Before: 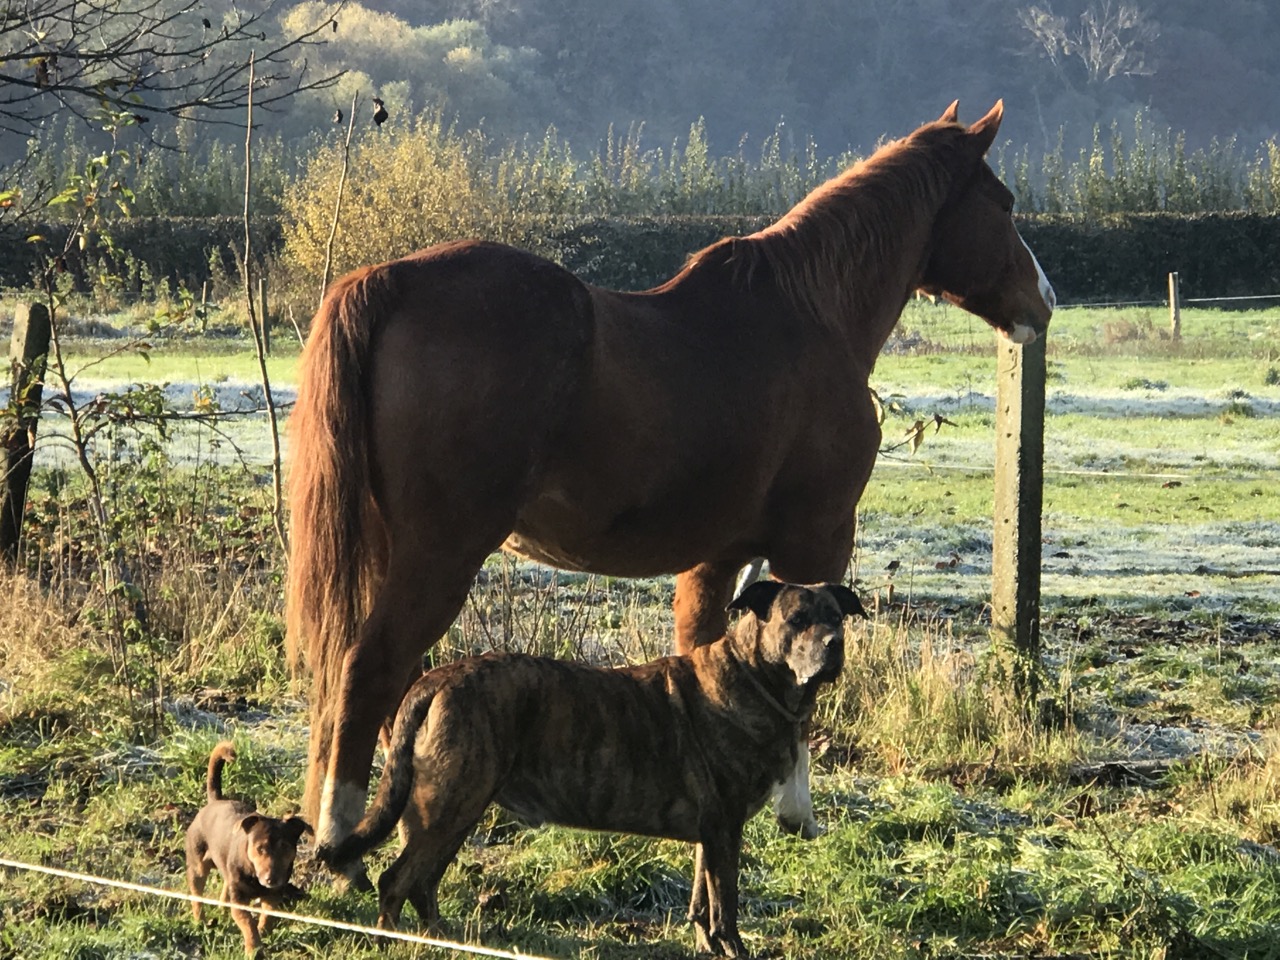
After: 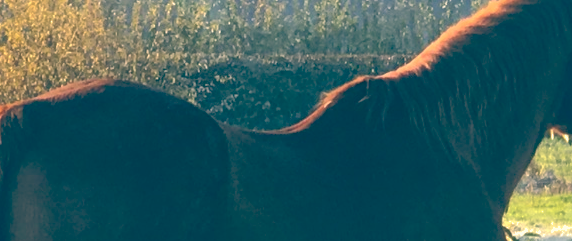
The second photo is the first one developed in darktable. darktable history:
crop: left 28.64%, top 16.832%, right 26.637%, bottom 58.055%
color balance: lift [1.006, 0.985, 1.002, 1.015], gamma [1, 0.953, 1.008, 1.047], gain [1.076, 1.13, 1.004, 0.87]
shadows and highlights: on, module defaults
